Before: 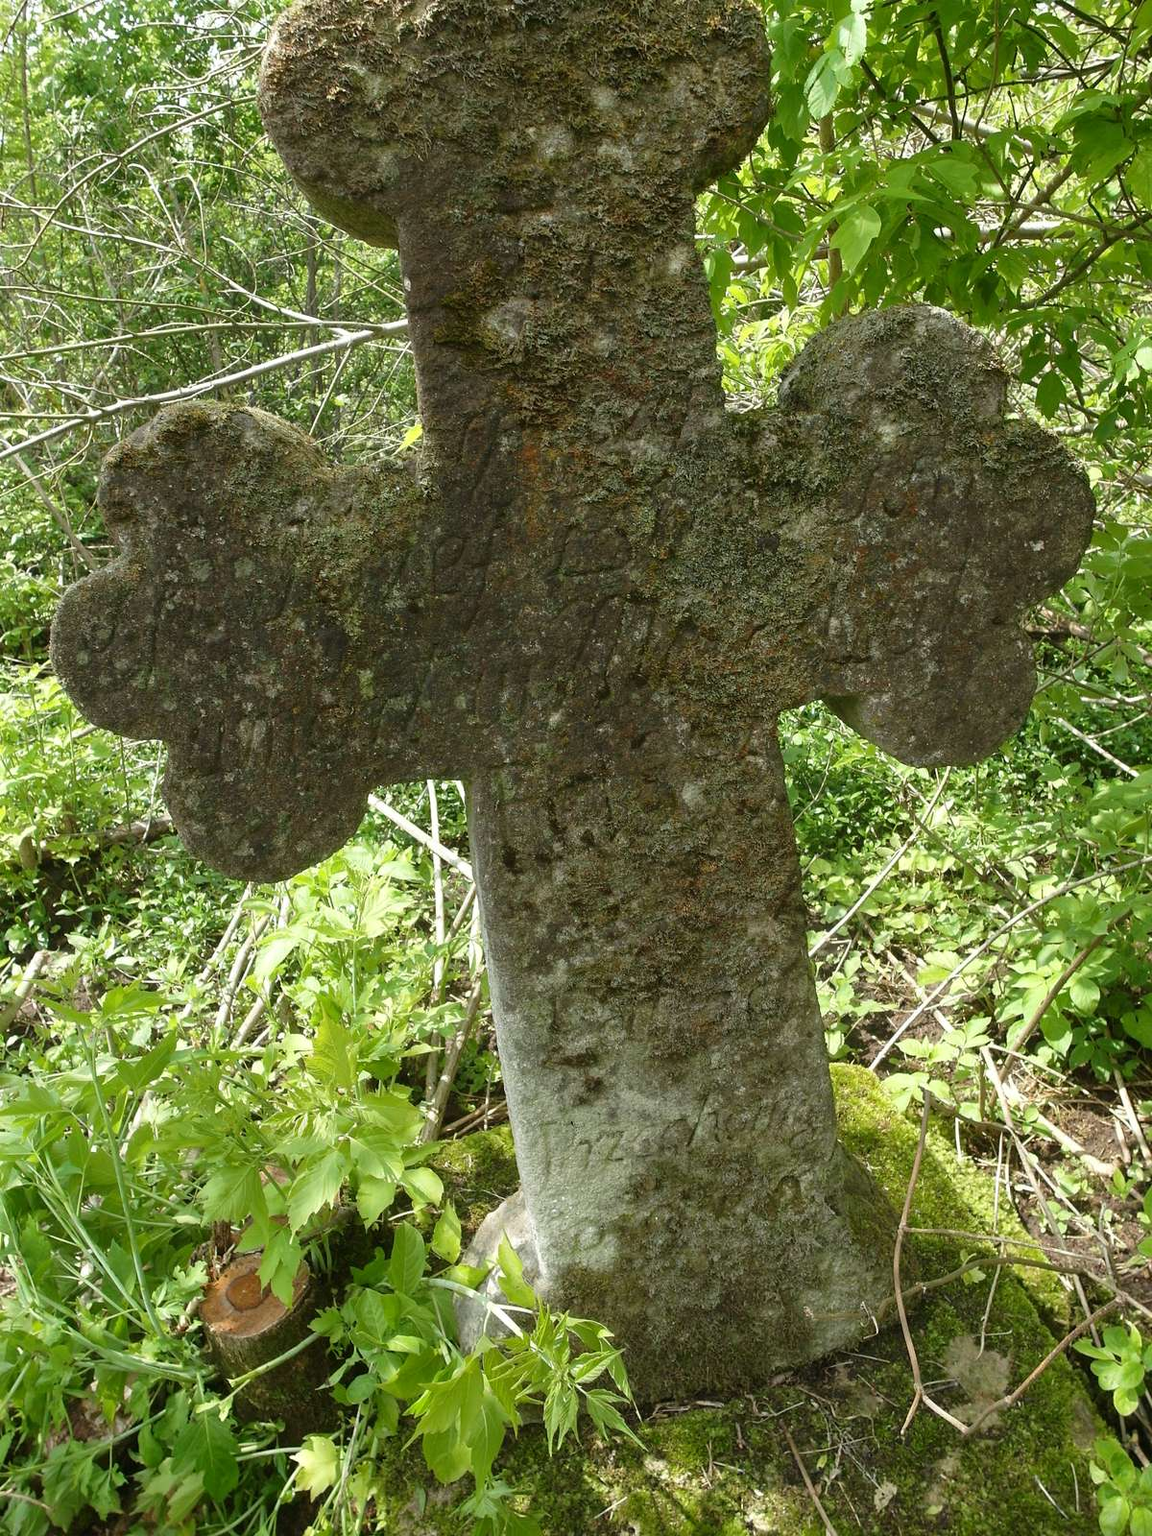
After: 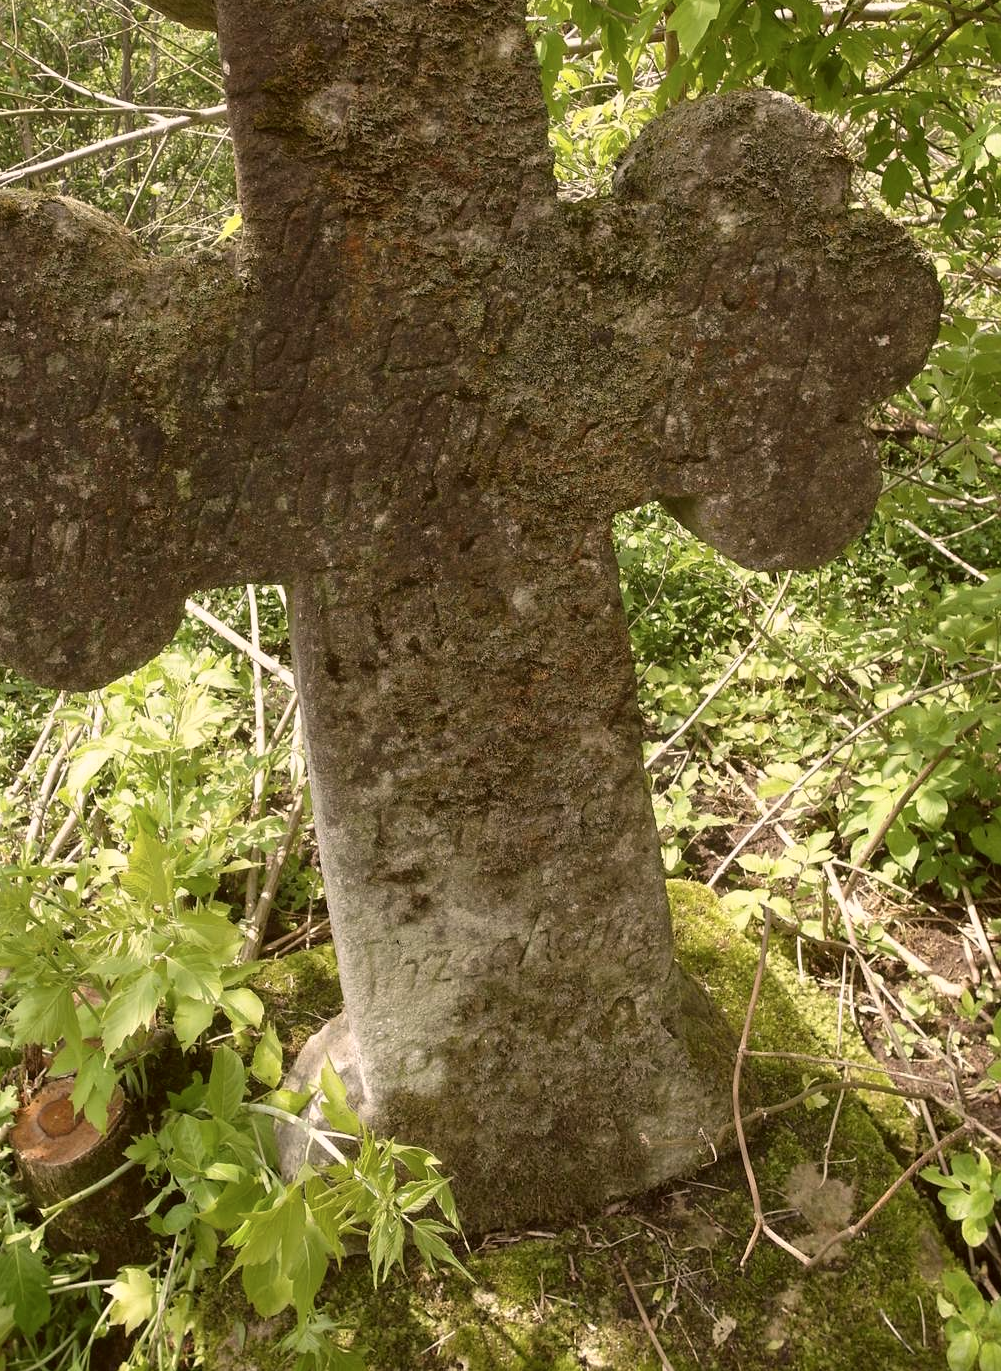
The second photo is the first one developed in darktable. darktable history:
color correction: highlights a* 10.23, highlights b* 9.76, shadows a* 8.56, shadows b* 8.24, saturation 0.802
crop: left 16.519%, top 14.292%
